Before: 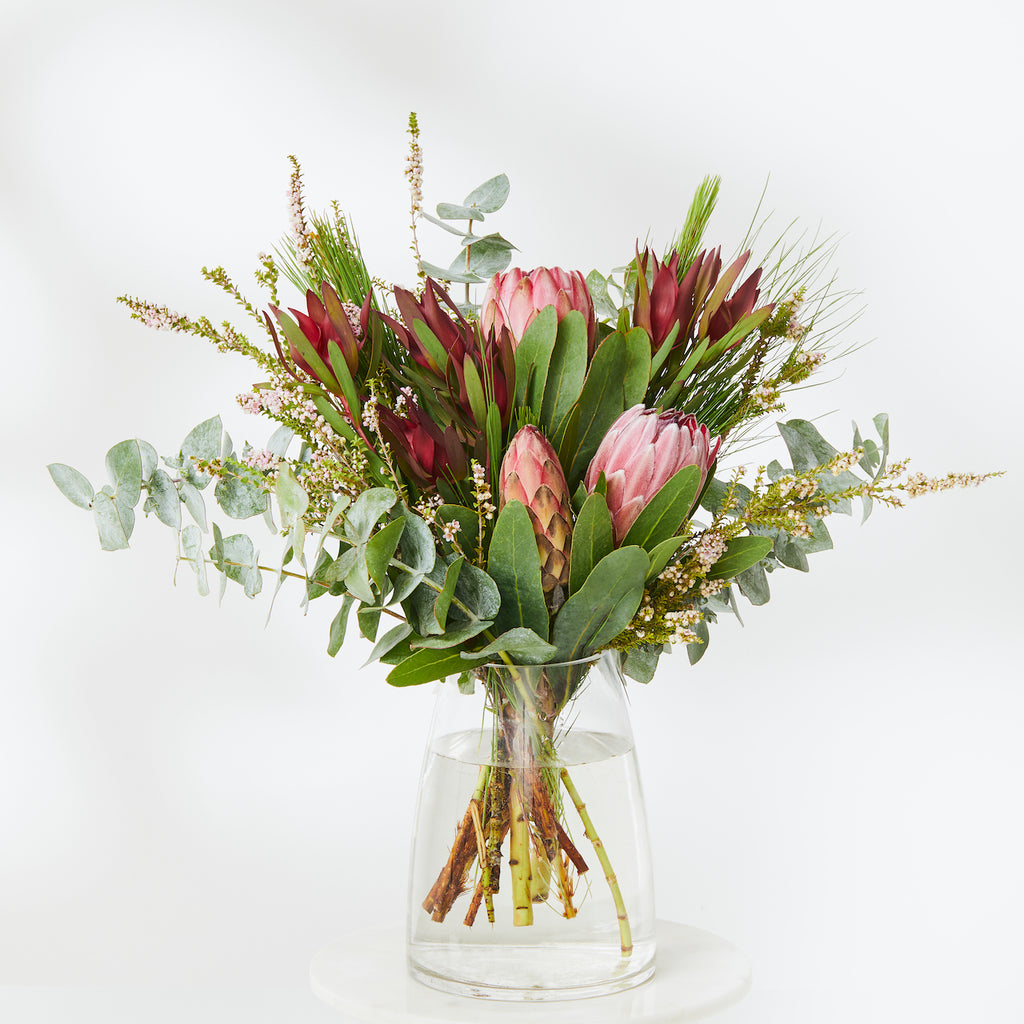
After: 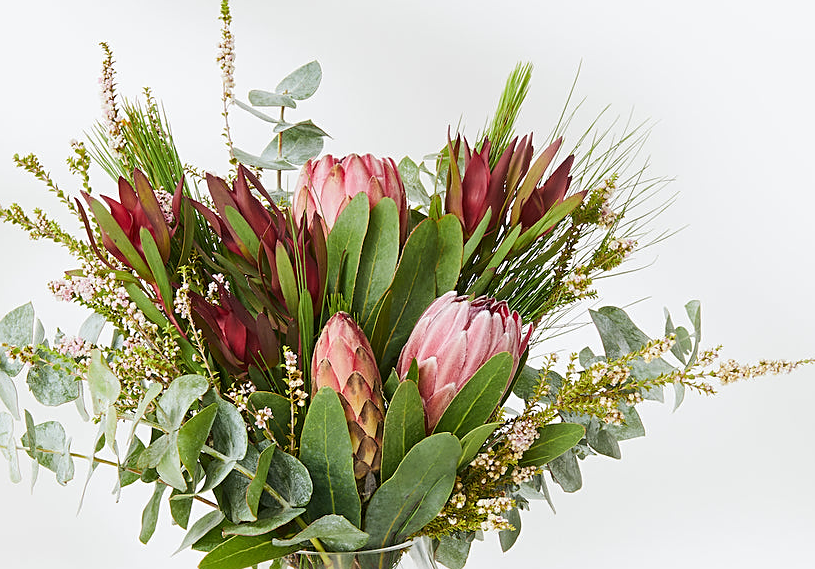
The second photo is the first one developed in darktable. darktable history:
crop: left 18.387%, top 11.117%, right 1.955%, bottom 33.26%
sharpen: on, module defaults
